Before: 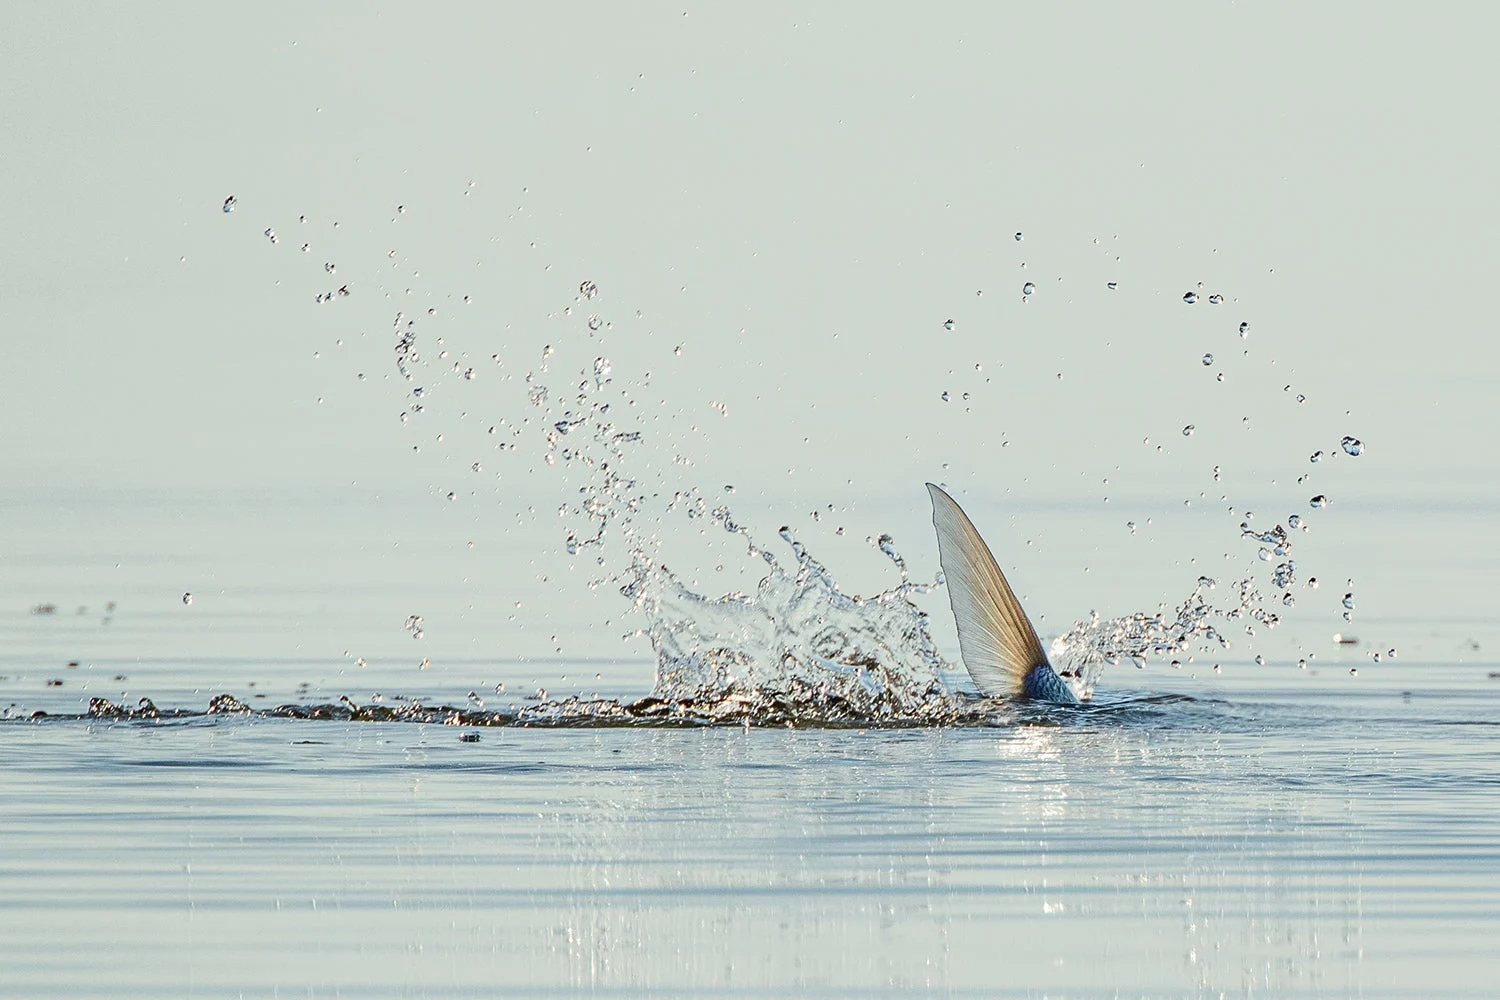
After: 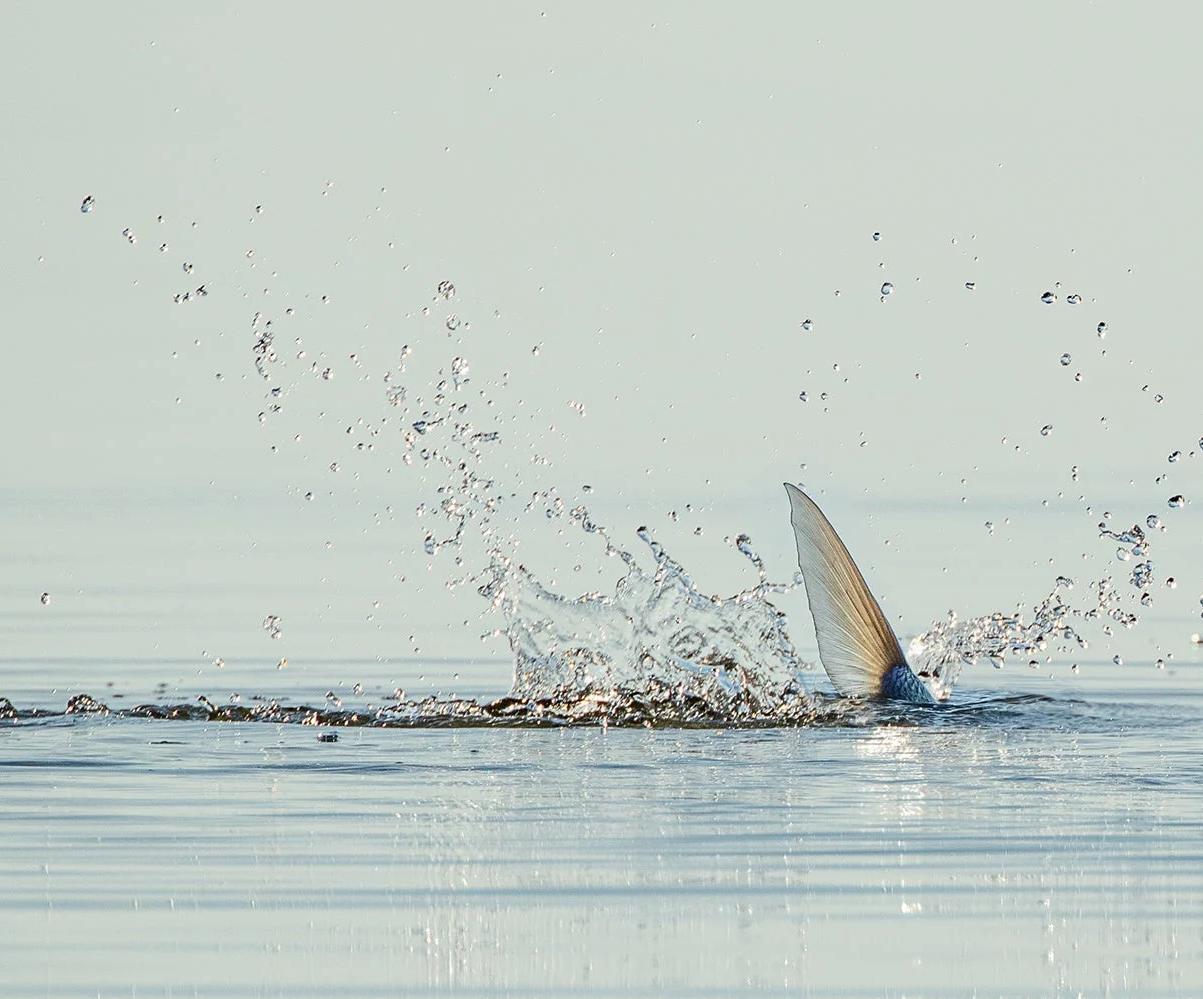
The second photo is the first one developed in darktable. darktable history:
crop and rotate: left 9.524%, right 10.26%
